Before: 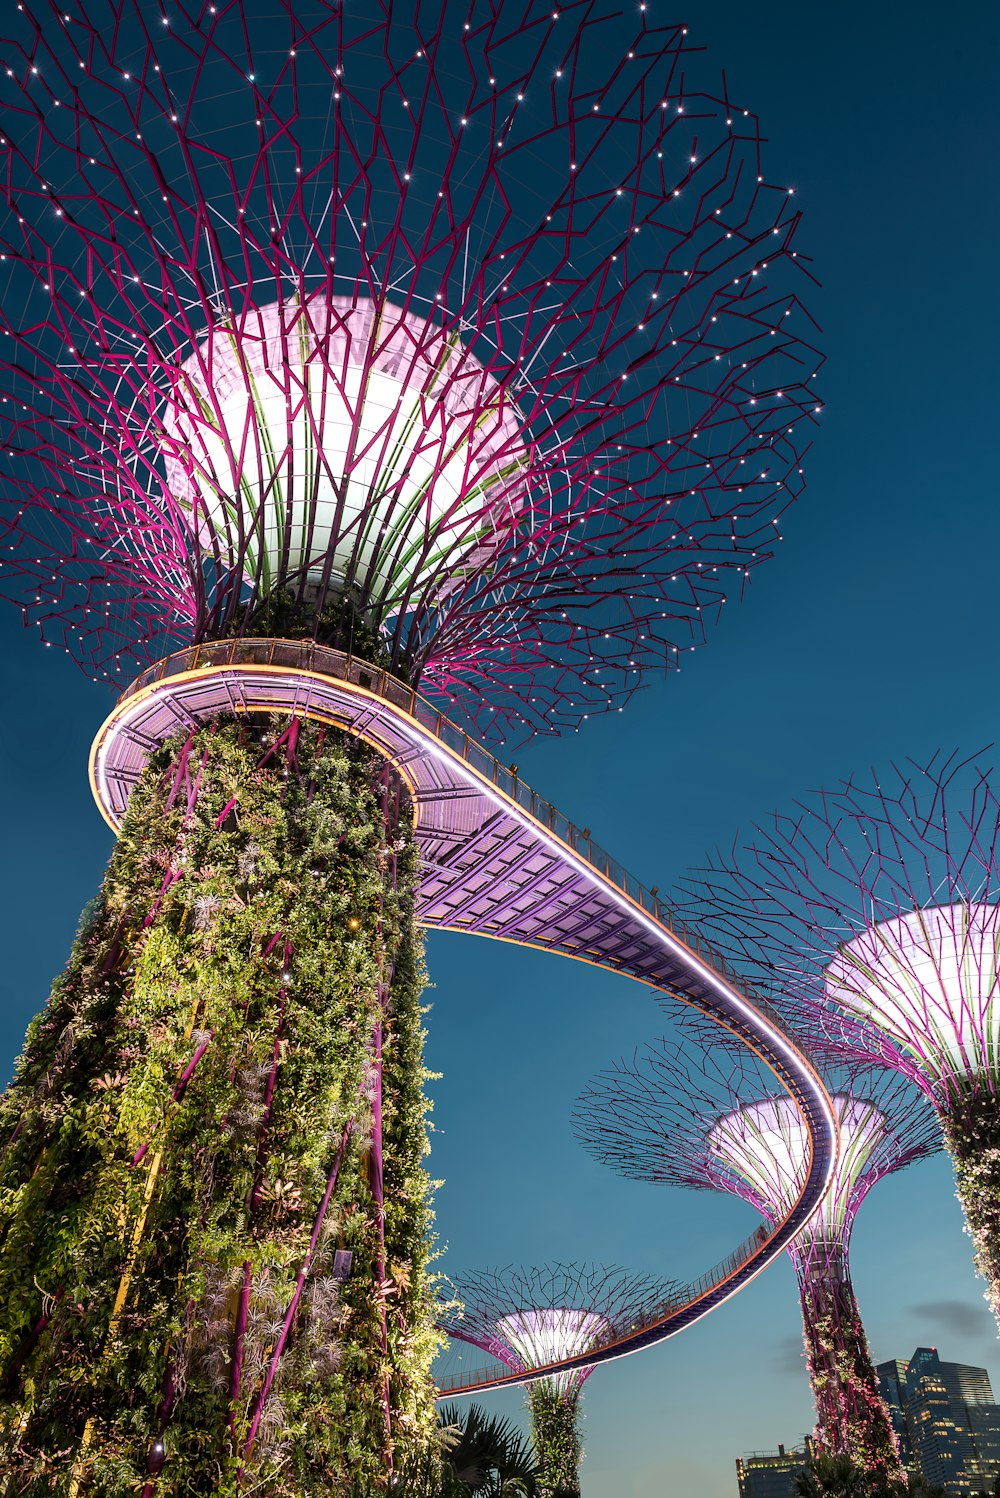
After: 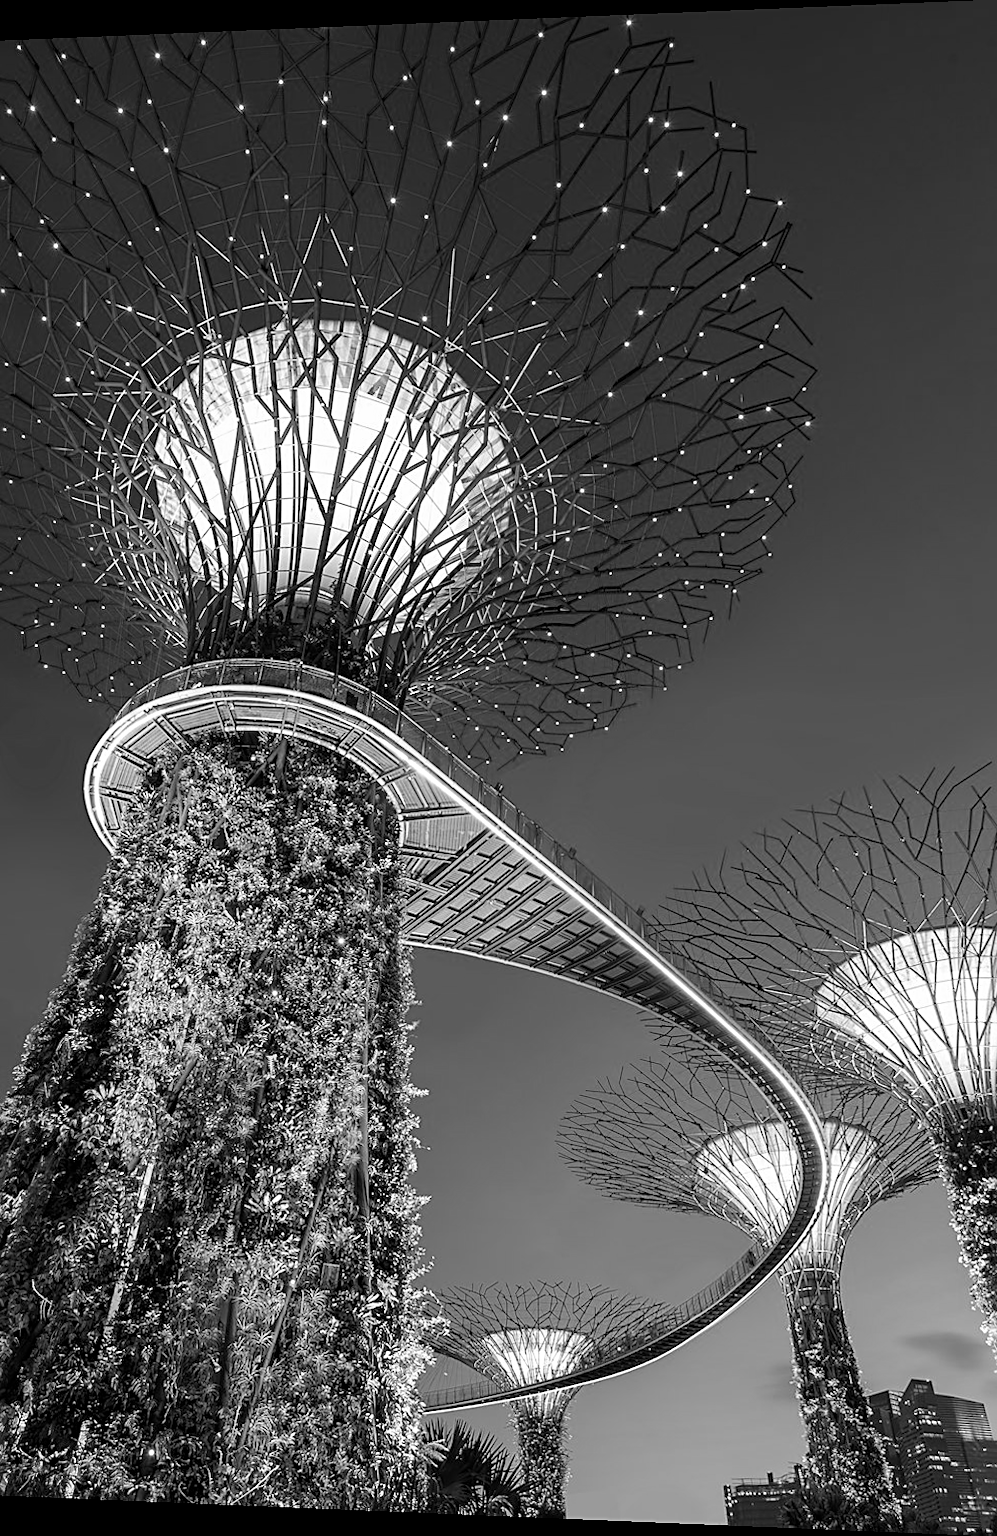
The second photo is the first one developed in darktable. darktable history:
rotate and perspective: lens shift (horizontal) -0.055, automatic cropping off
monochrome: on, module defaults
sharpen: on, module defaults
